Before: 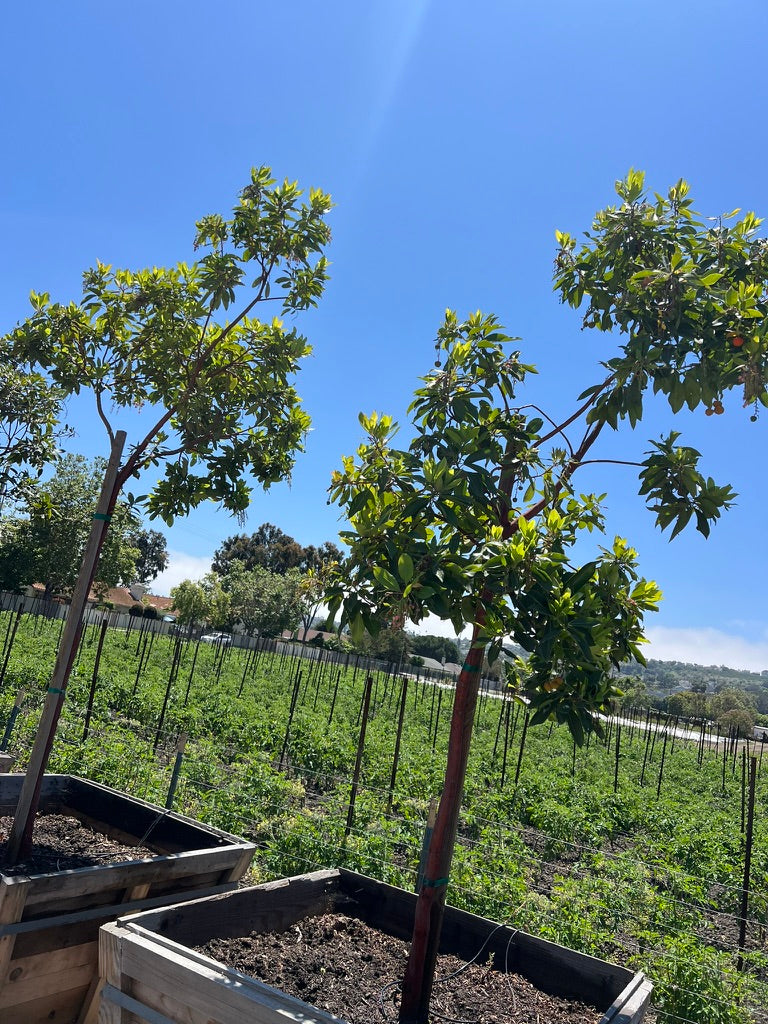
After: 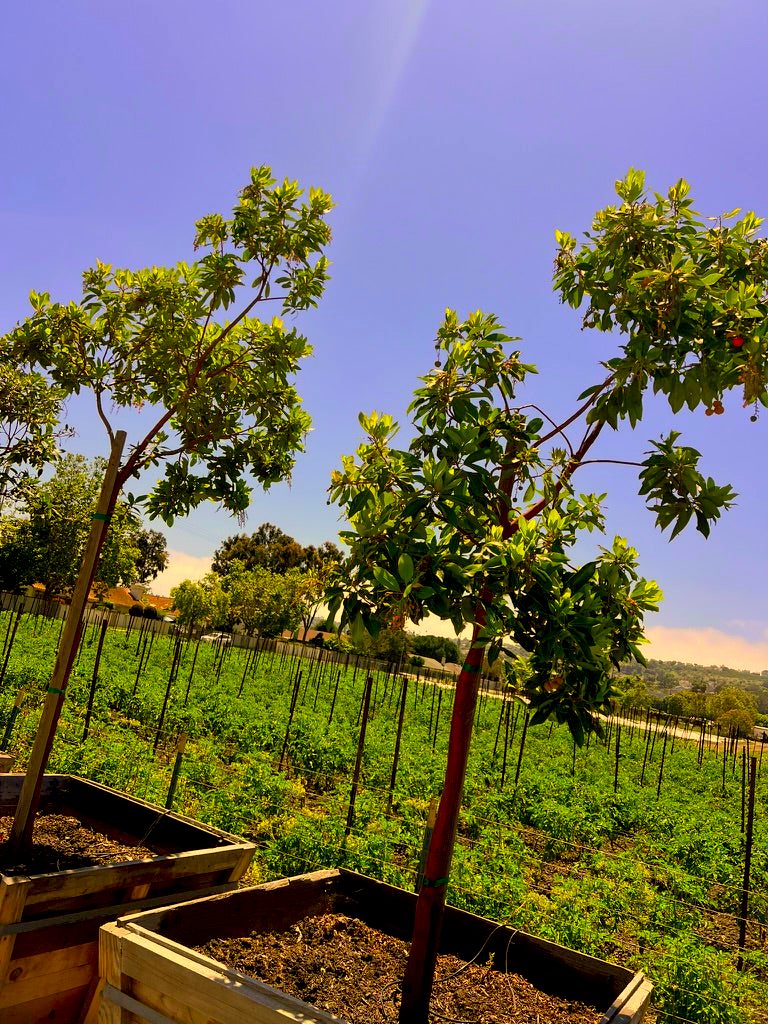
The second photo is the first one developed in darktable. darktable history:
exposure: black level correction 0.012, compensate exposure bias true, compensate highlight preservation false
color correction: highlights a* 10.6, highlights b* 30.74, shadows a* 2.76, shadows b* 16.82, saturation 1.73
